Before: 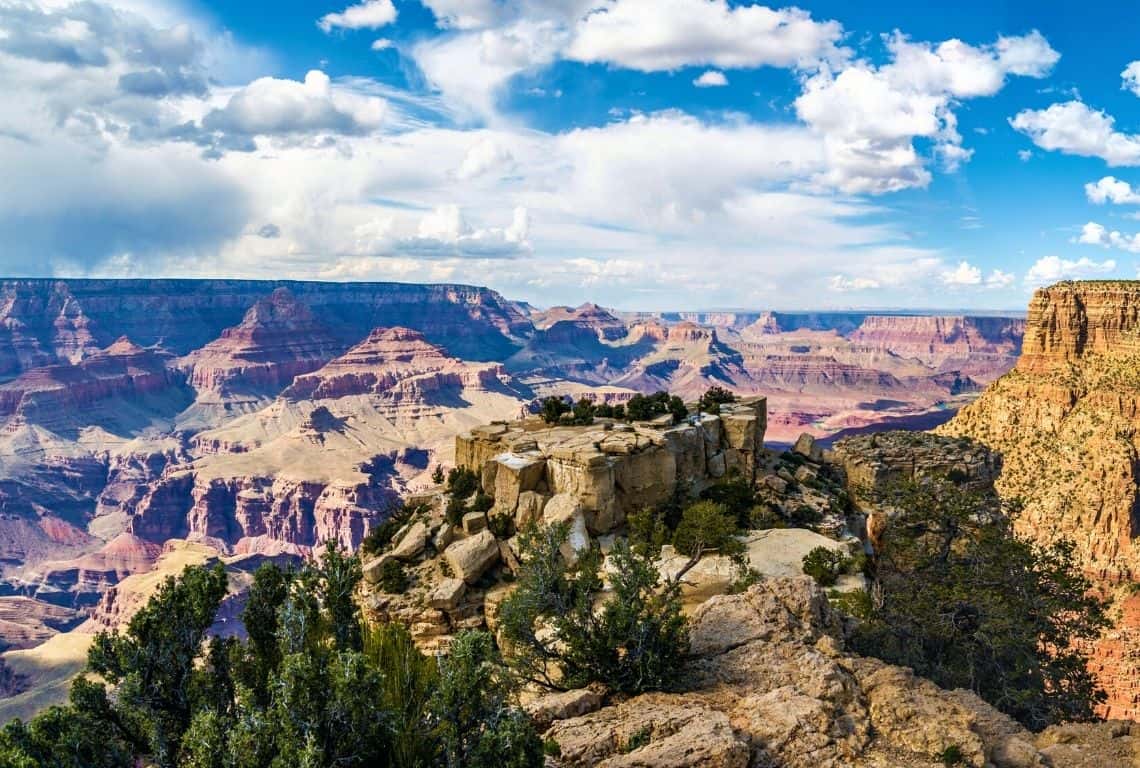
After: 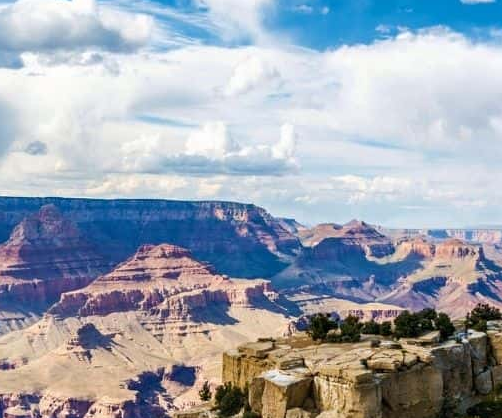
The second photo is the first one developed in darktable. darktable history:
crop: left 20.487%, top 10.904%, right 35.396%, bottom 34.619%
tone equalizer: edges refinement/feathering 500, mask exposure compensation -1.57 EV, preserve details no
